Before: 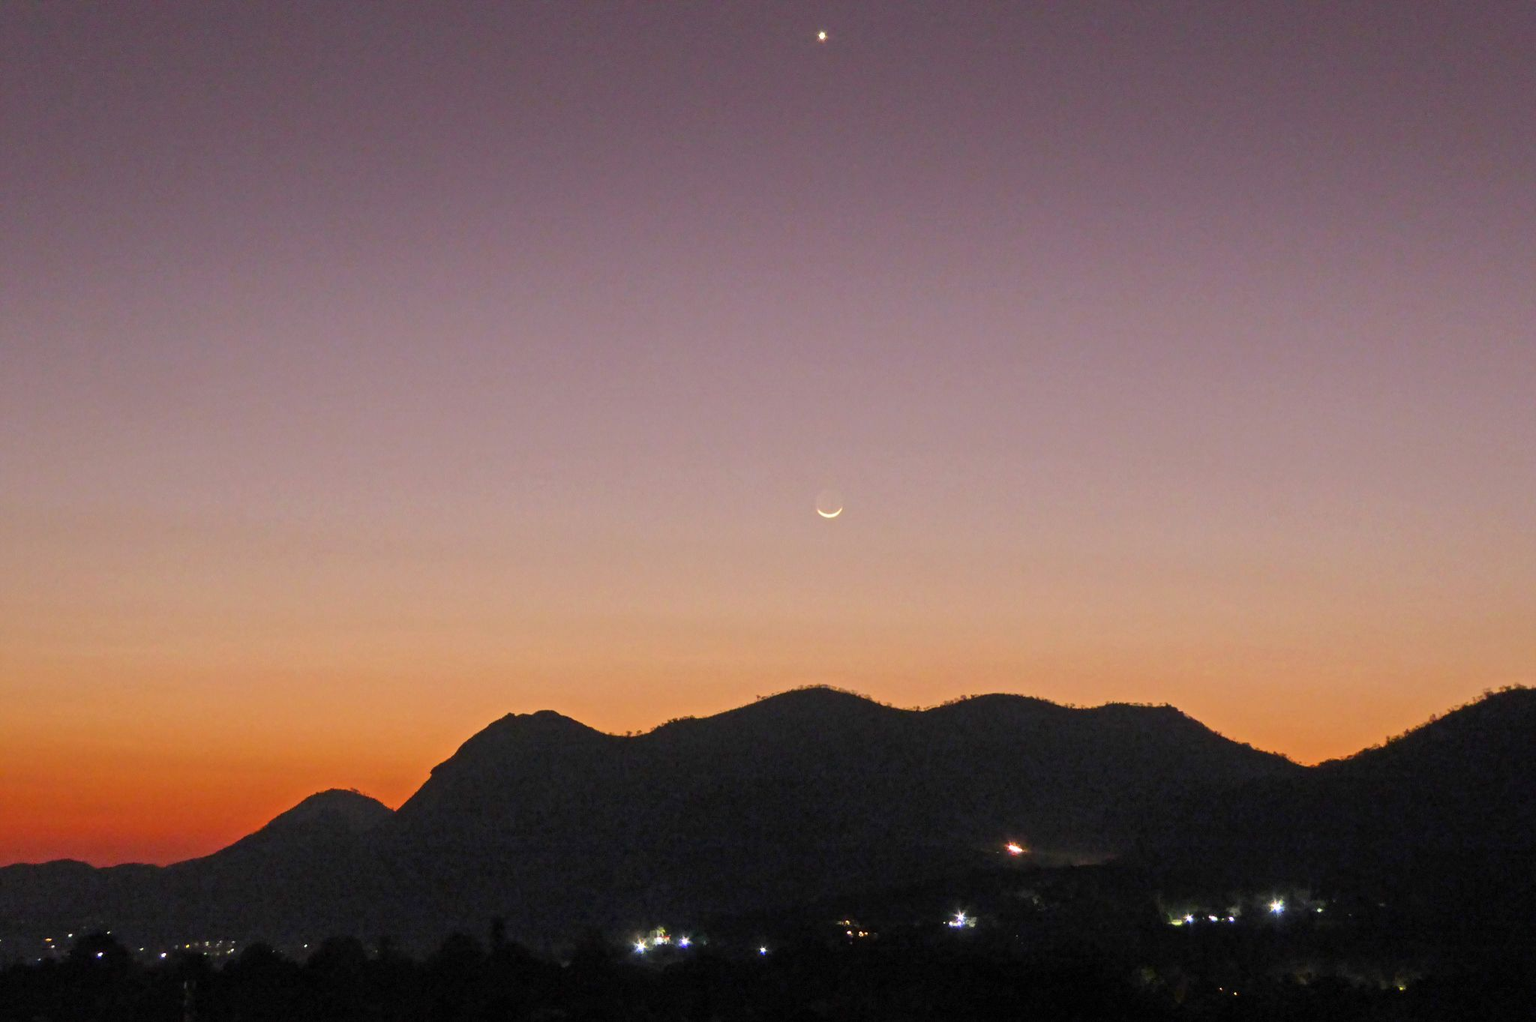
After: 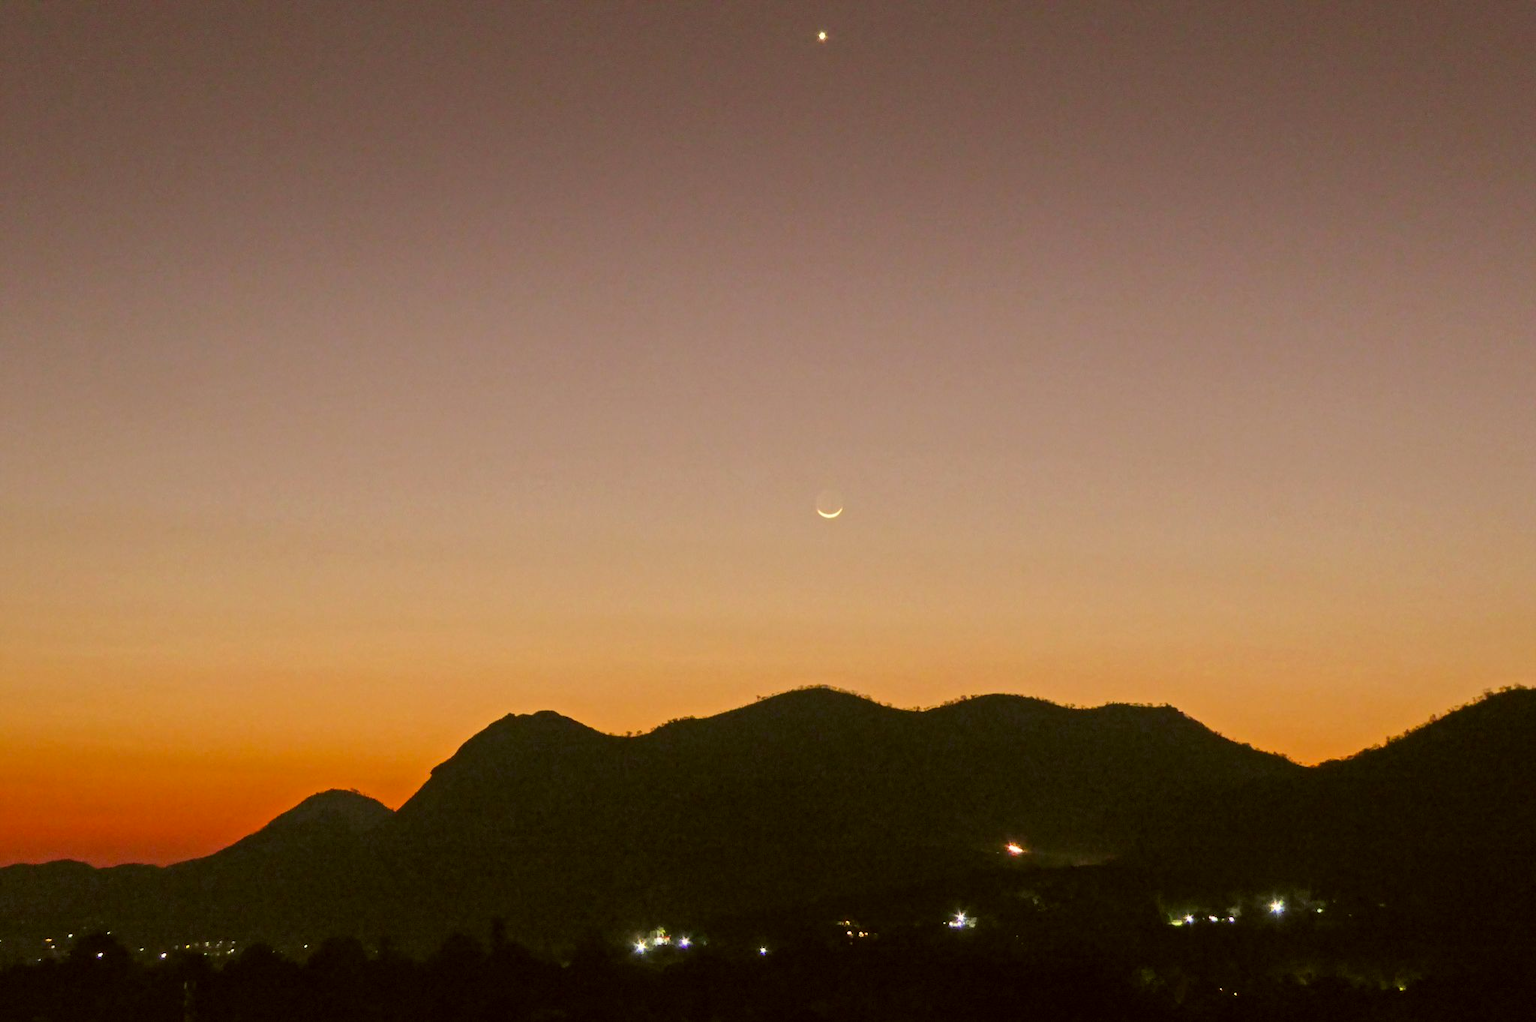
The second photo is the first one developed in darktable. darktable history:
color correction: highlights a* -1.24, highlights b* 10.41, shadows a* 0.329, shadows b* 19.99
